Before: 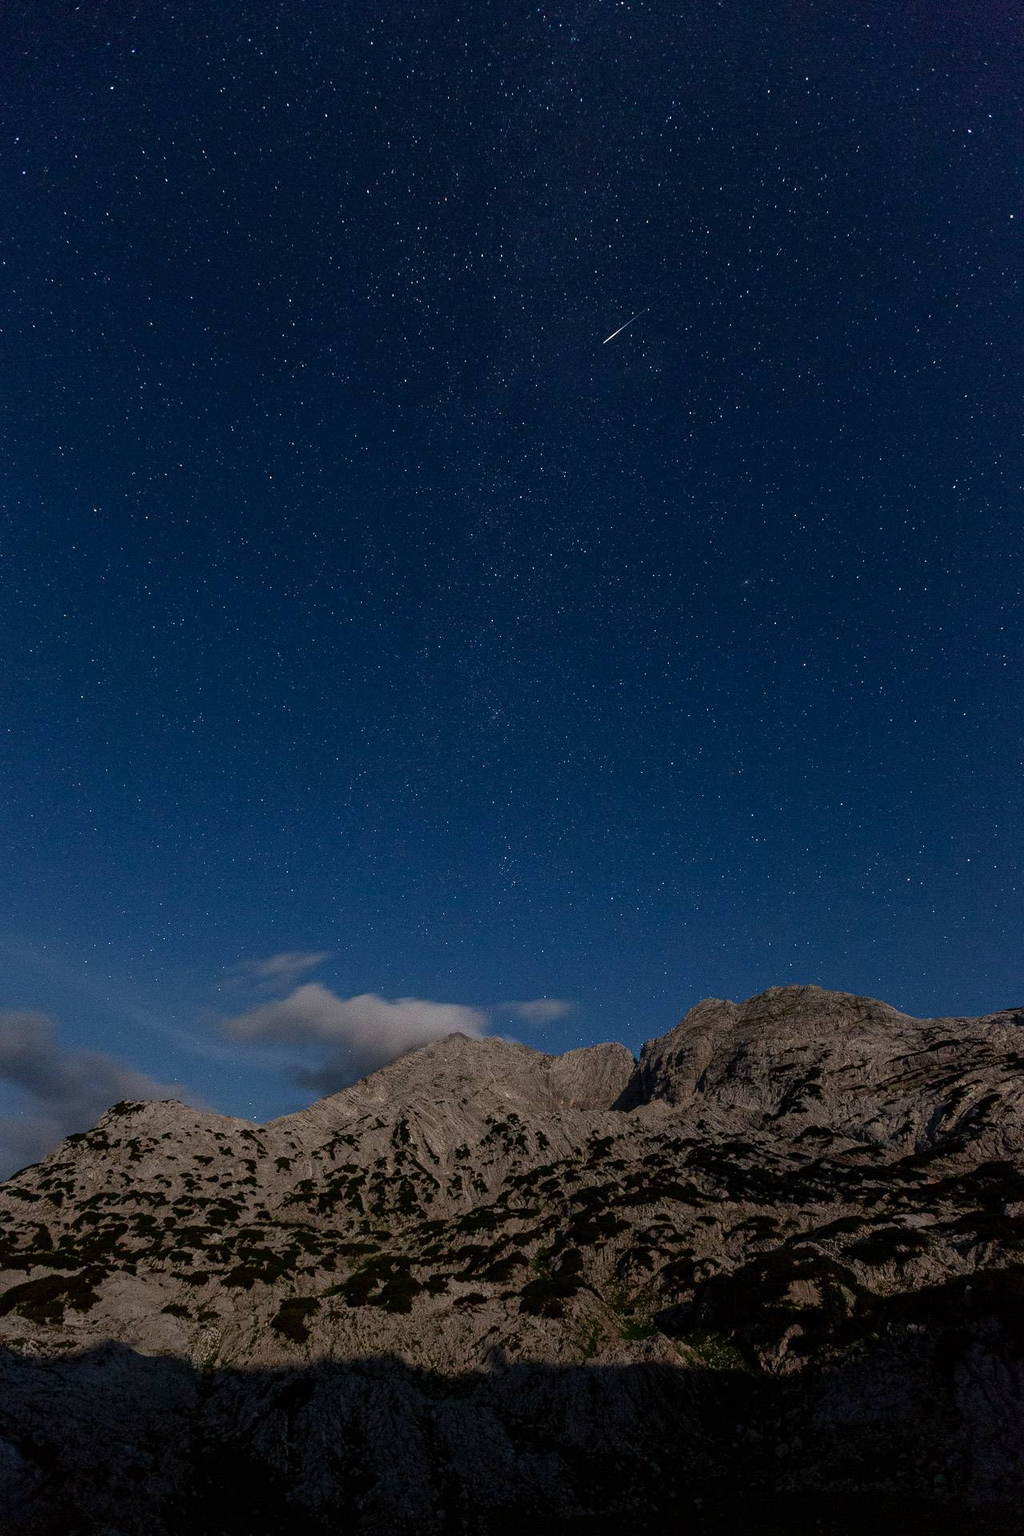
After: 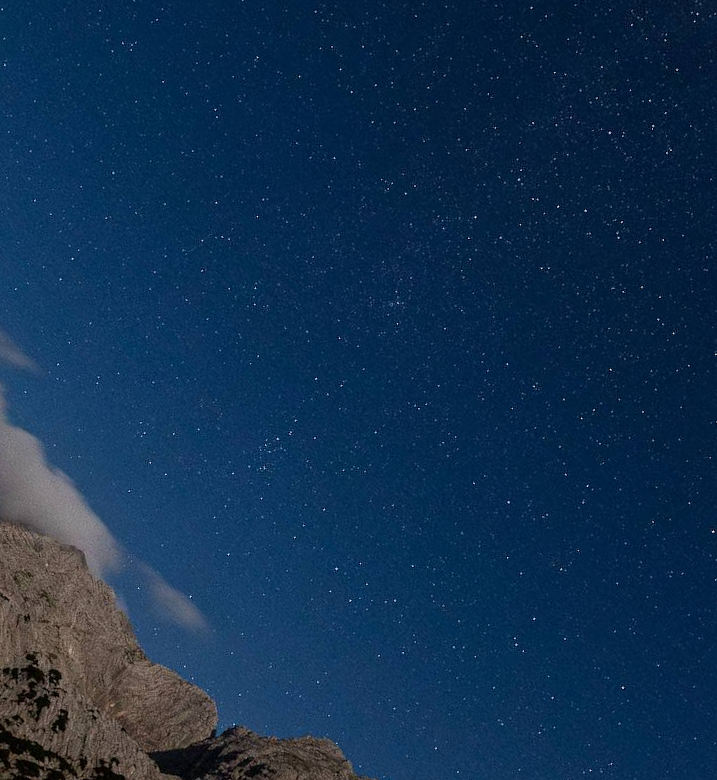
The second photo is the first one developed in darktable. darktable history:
crop and rotate: angle -44.9°, top 16.482%, right 0.934%, bottom 11.718%
